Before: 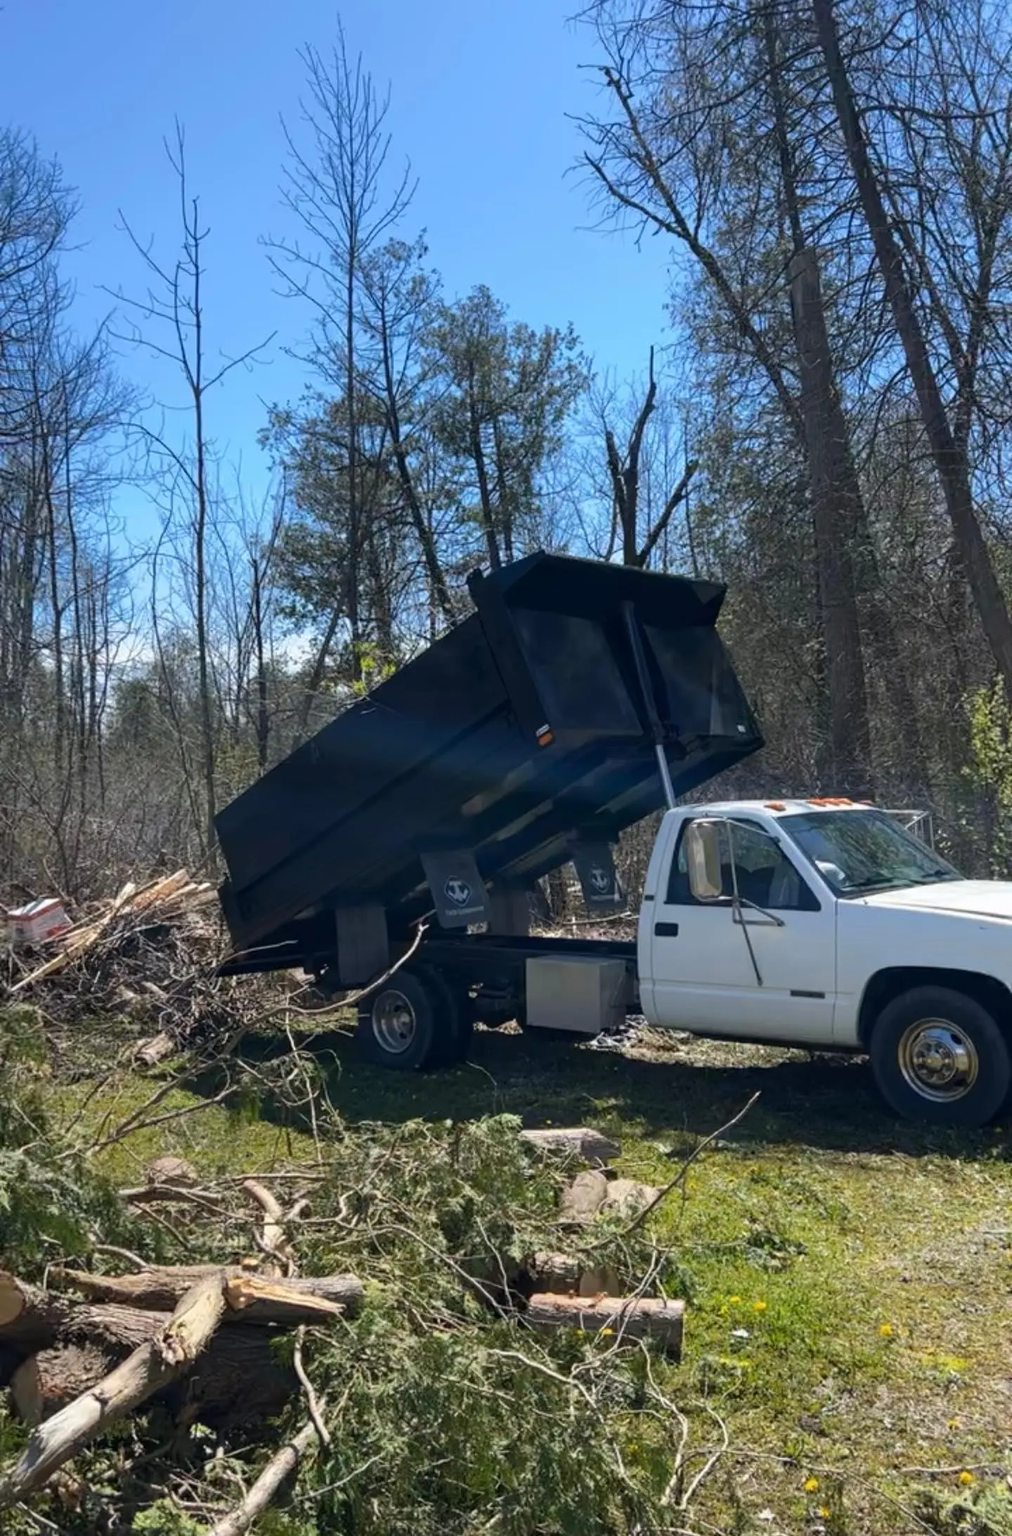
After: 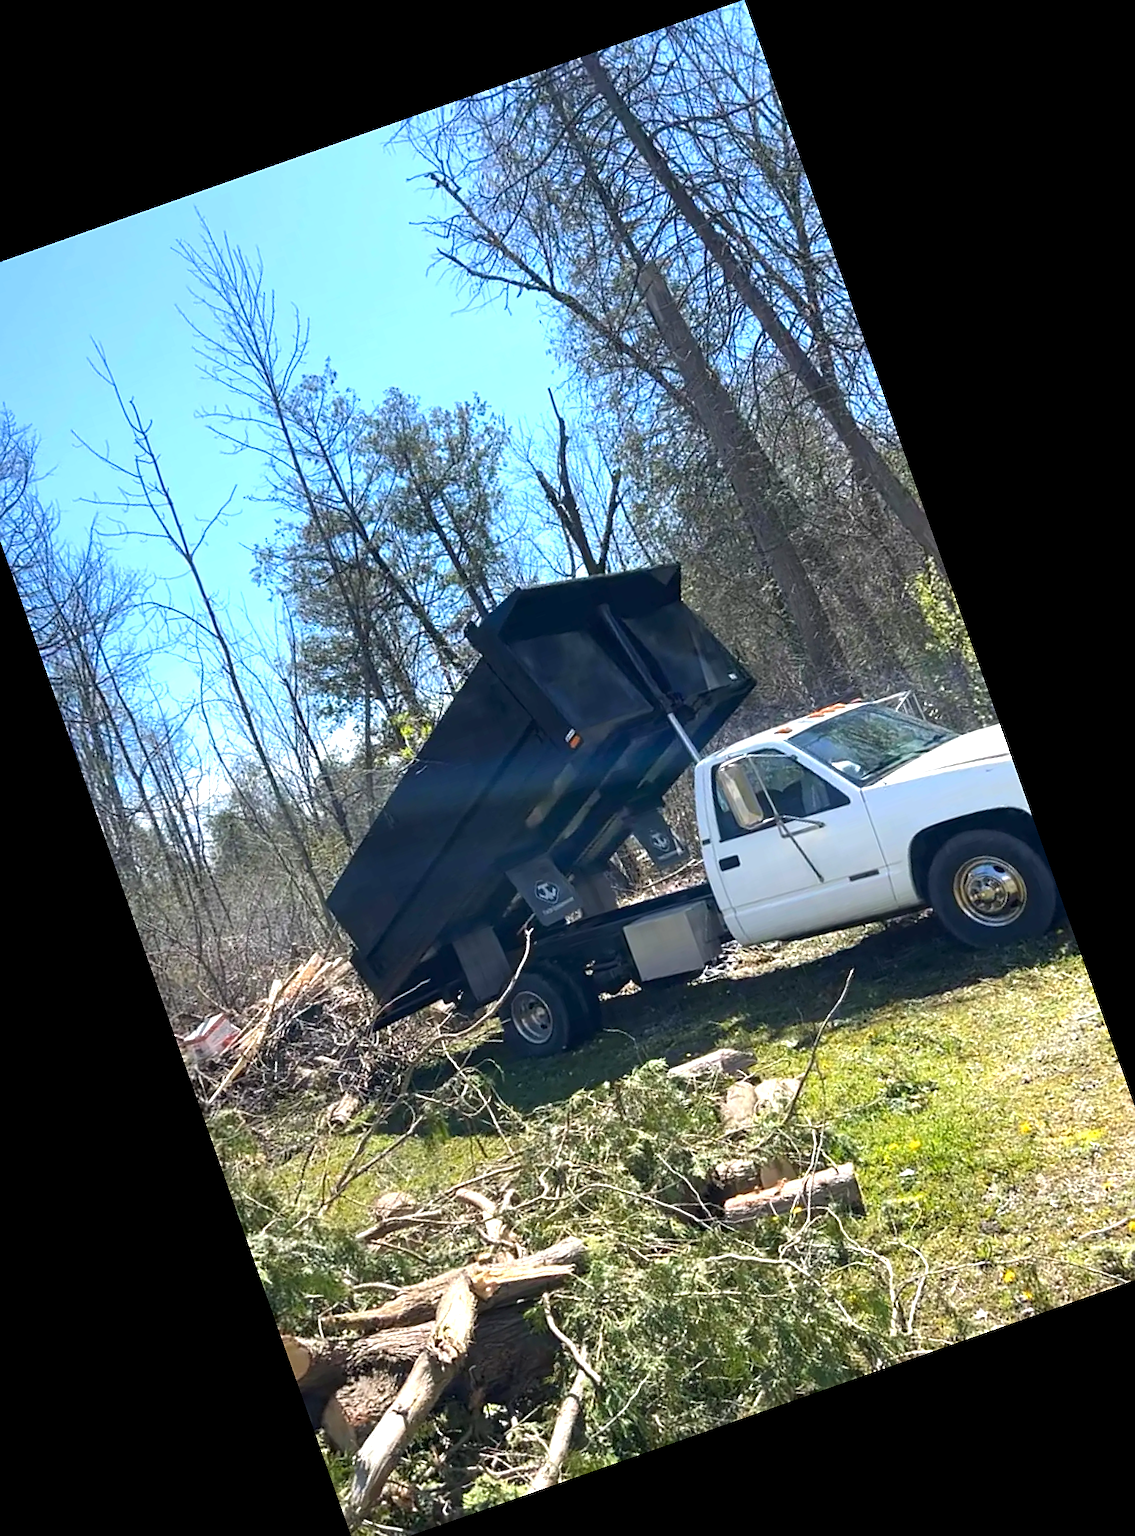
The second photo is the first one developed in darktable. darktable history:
exposure: exposure 1 EV, compensate highlight preservation false
crop and rotate: angle 19.43°, left 6.812%, right 4.125%, bottom 1.087%
sharpen: on, module defaults
